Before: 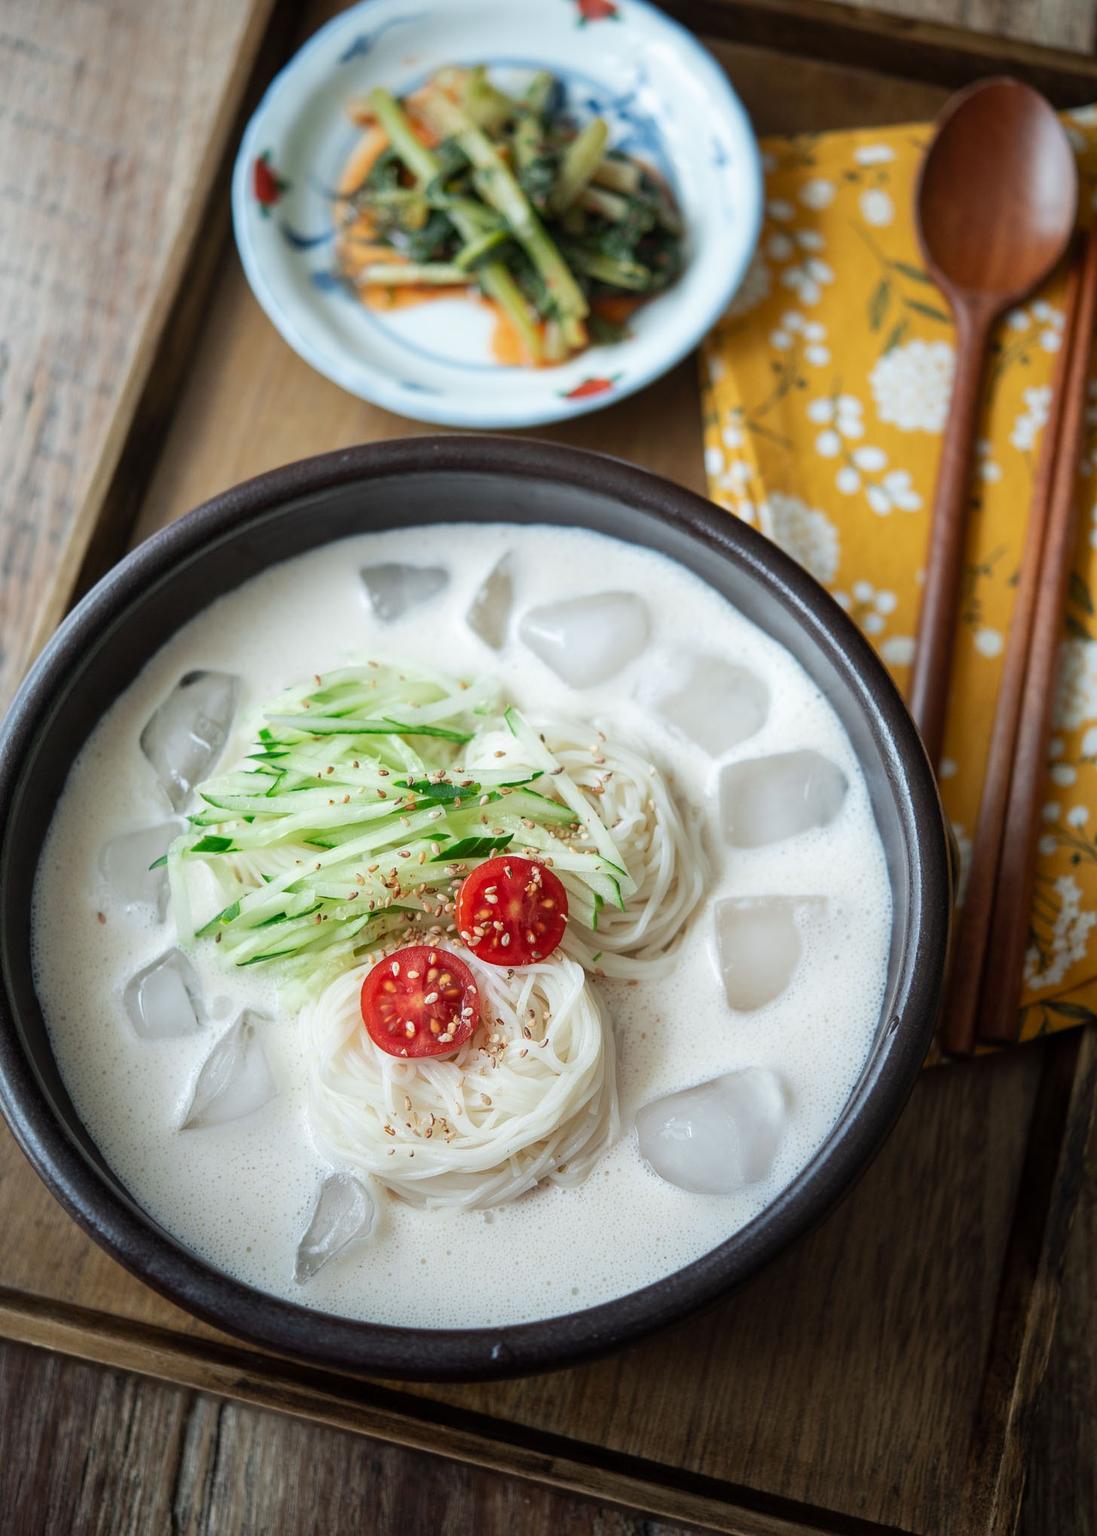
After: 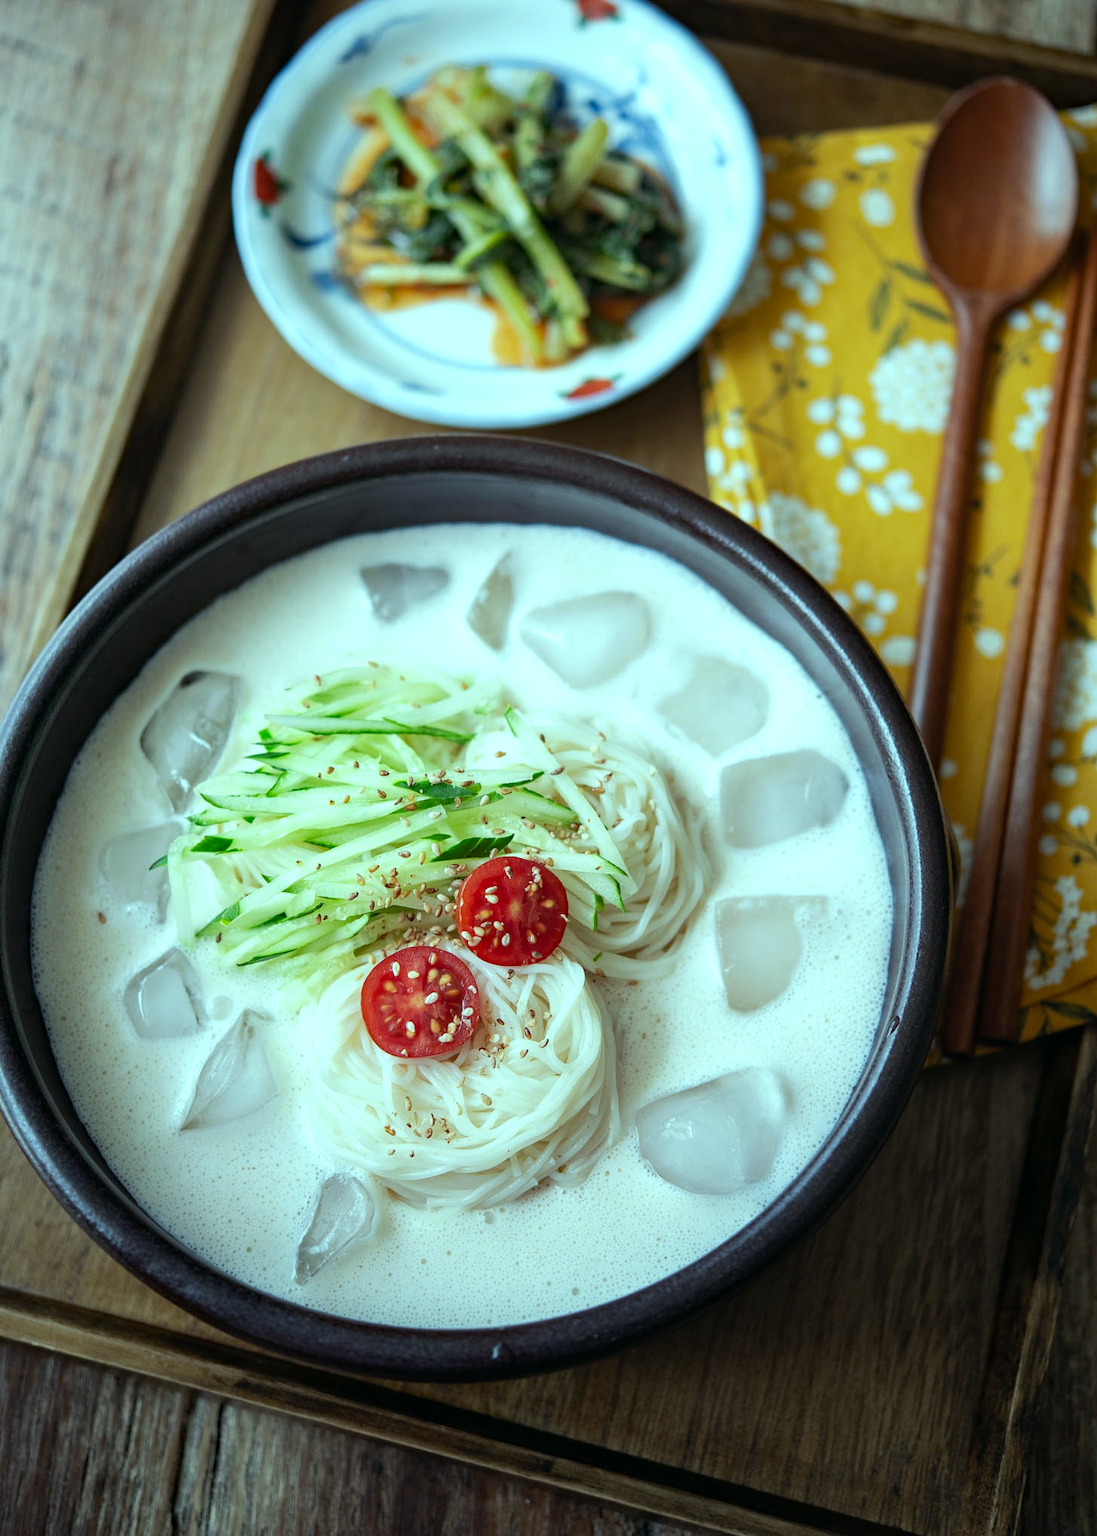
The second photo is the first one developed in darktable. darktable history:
color balance: mode lift, gamma, gain (sRGB), lift [0.997, 0.979, 1.021, 1.011], gamma [1, 1.084, 0.916, 0.998], gain [1, 0.87, 1.13, 1.101], contrast 4.55%, contrast fulcrum 38.24%, output saturation 104.09%
haze removal: compatibility mode true, adaptive false
